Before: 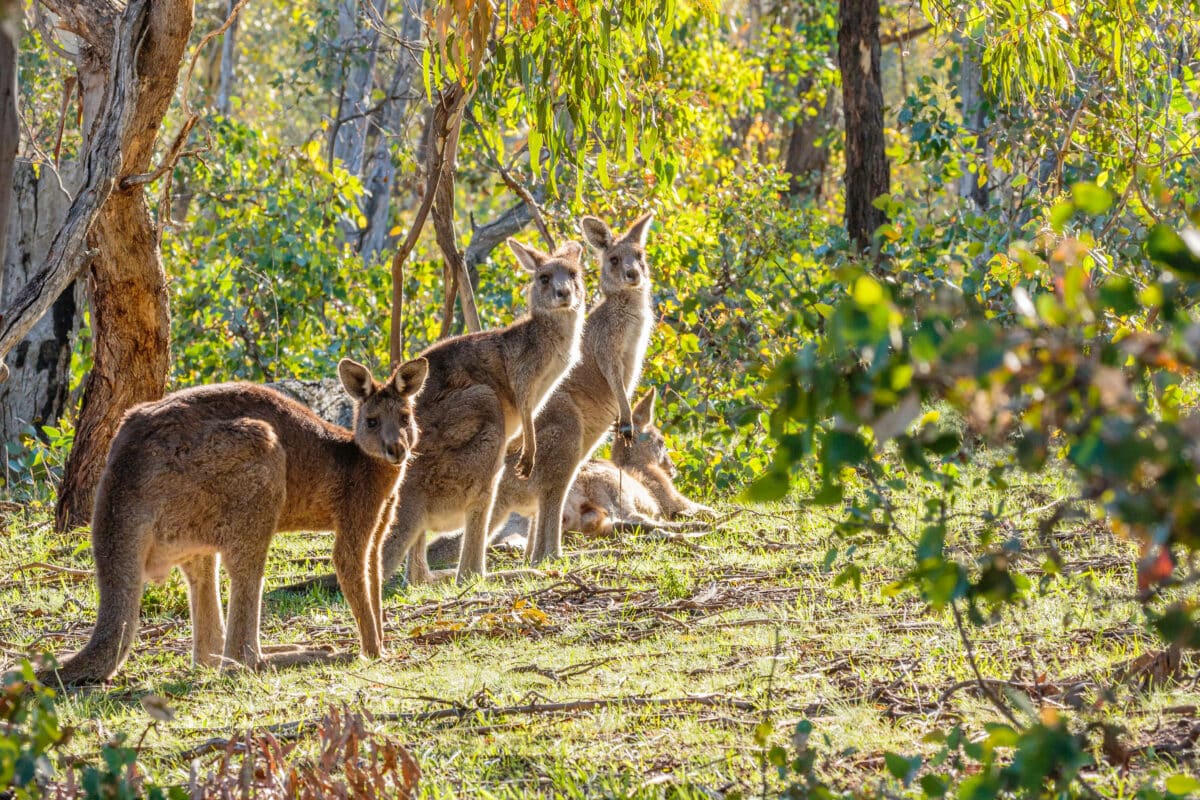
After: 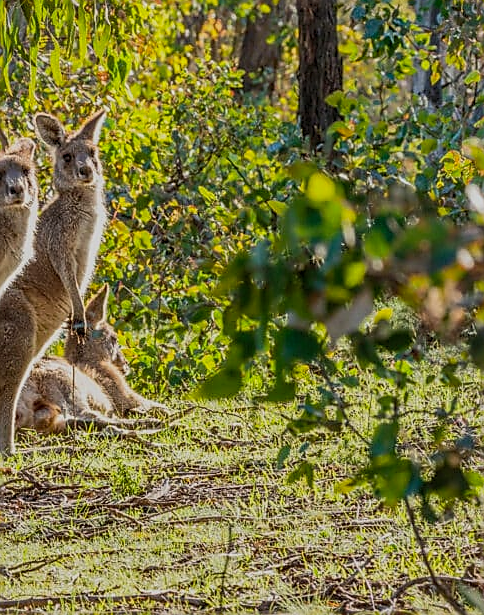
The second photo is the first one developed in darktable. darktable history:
crop: left 45.596%, top 12.965%, right 13.994%, bottom 10.134%
sharpen: radius 1.367, amount 1.267, threshold 0.699
contrast brightness saturation: contrast 0.236, brightness 0.266, saturation 0.379
exposure: exposure -1.486 EV, compensate exposure bias true, compensate highlight preservation false
local contrast: on, module defaults
